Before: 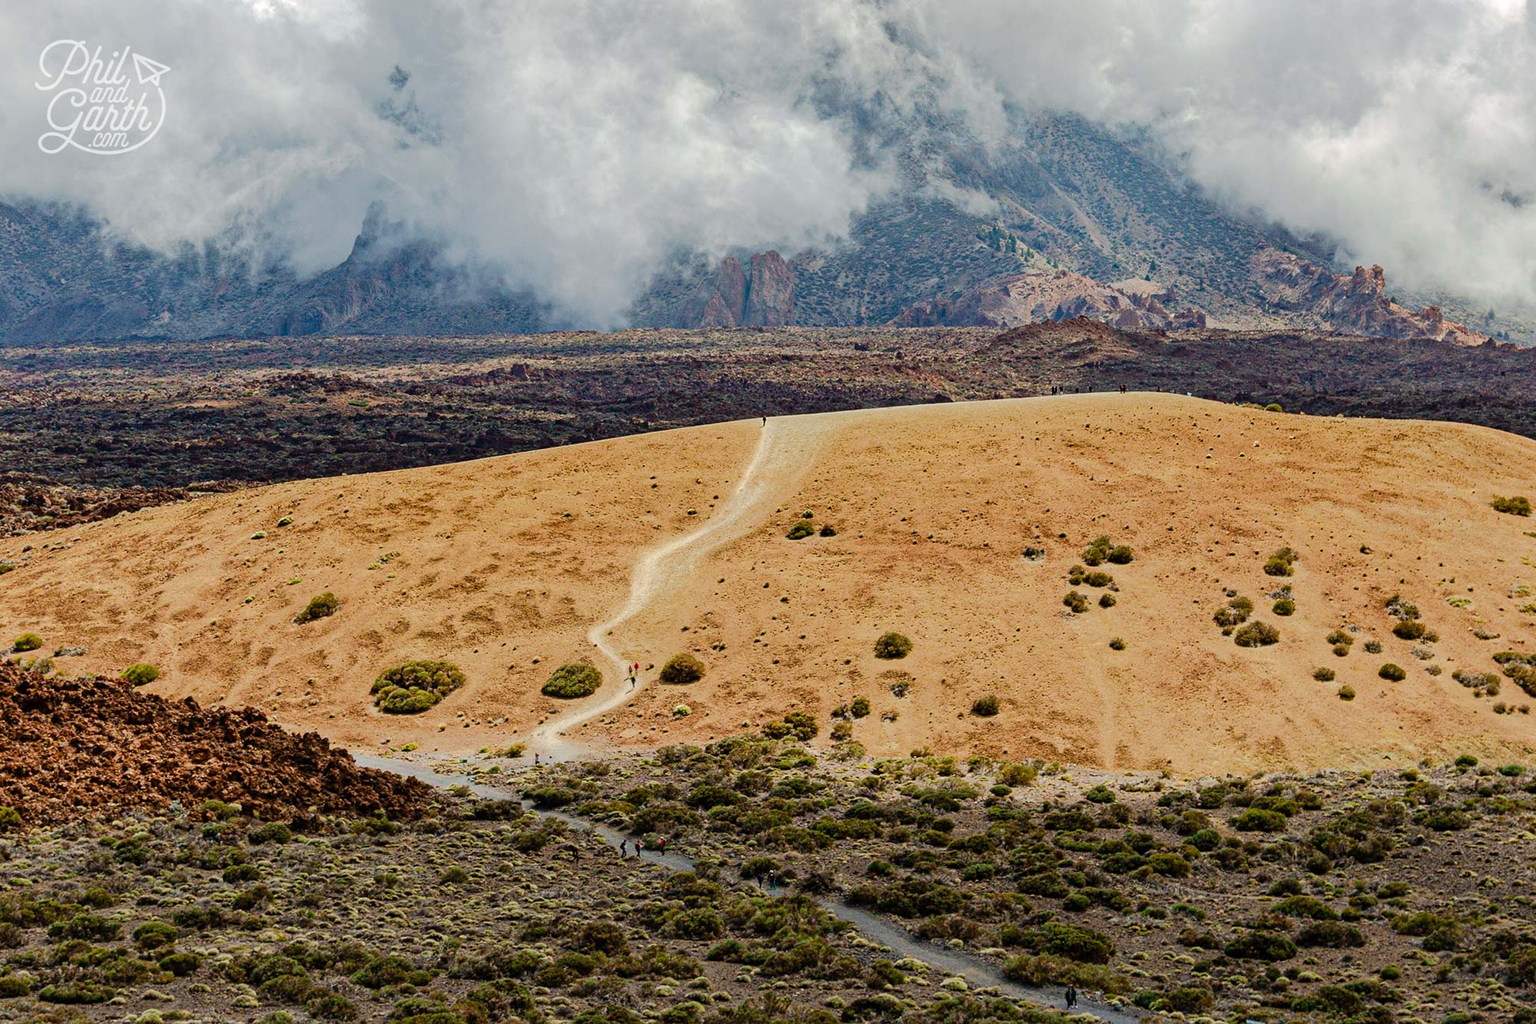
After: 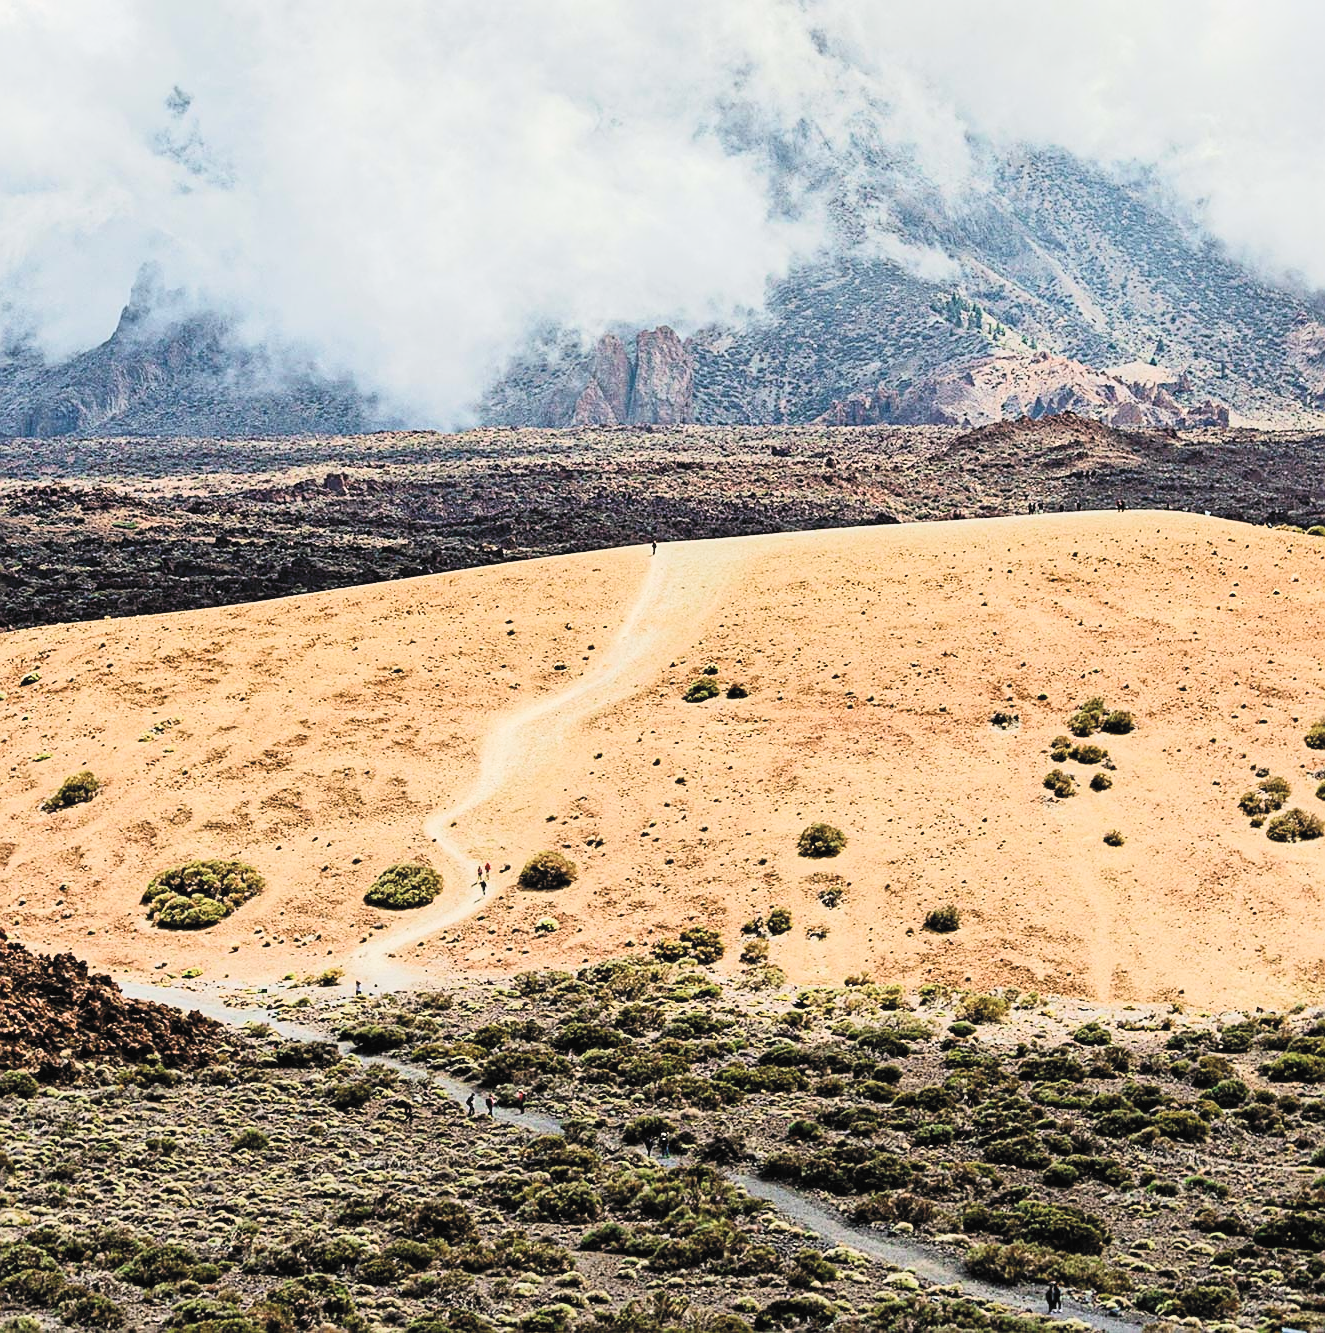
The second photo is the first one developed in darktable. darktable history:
crop: left 17.055%, right 16.662%
contrast brightness saturation: contrast 0.381, brightness 0.535
filmic rgb: black relative exposure -7.65 EV, white relative exposure 4.56 EV, hardness 3.61, color science v4 (2020)
sharpen: on, module defaults
tone equalizer: on, module defaults
